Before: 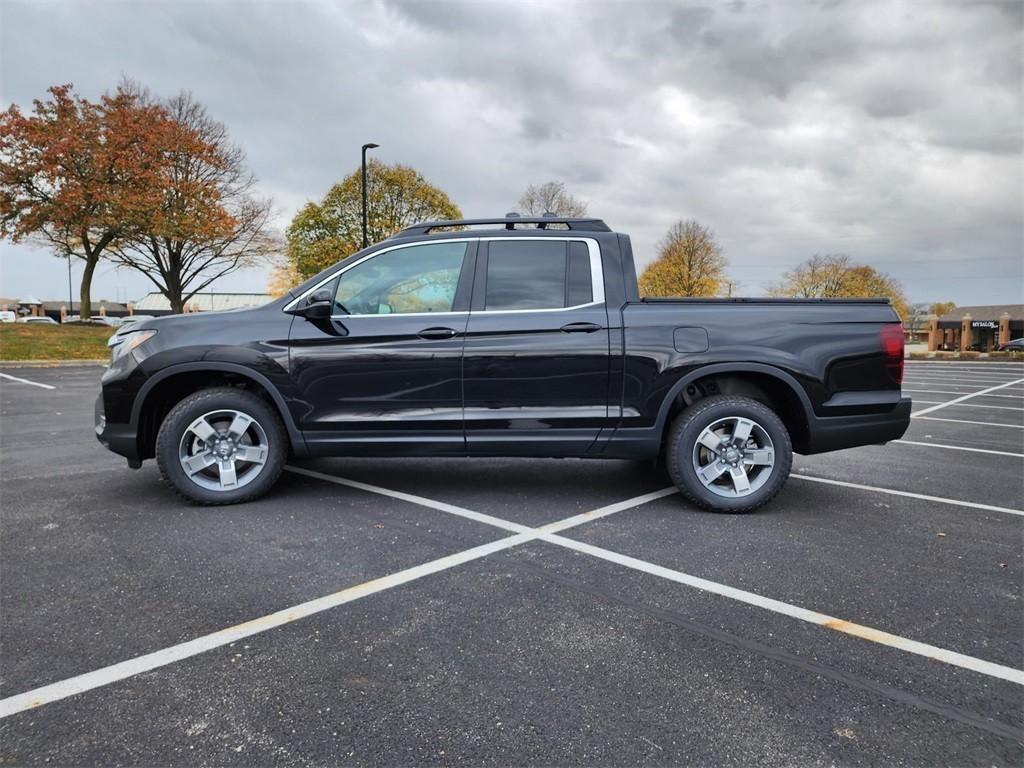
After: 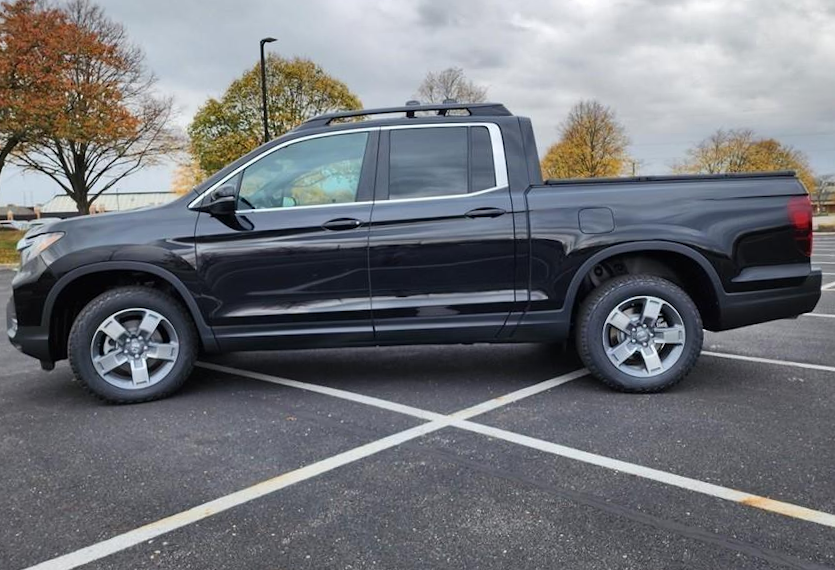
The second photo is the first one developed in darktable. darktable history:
rotate and perspective: rotation -2.22°, lens shift (horizontal) -0.022, automatic cropping off
crop: left 9.712%, top 16.928%, right 10.845%, bottom 12.332%
